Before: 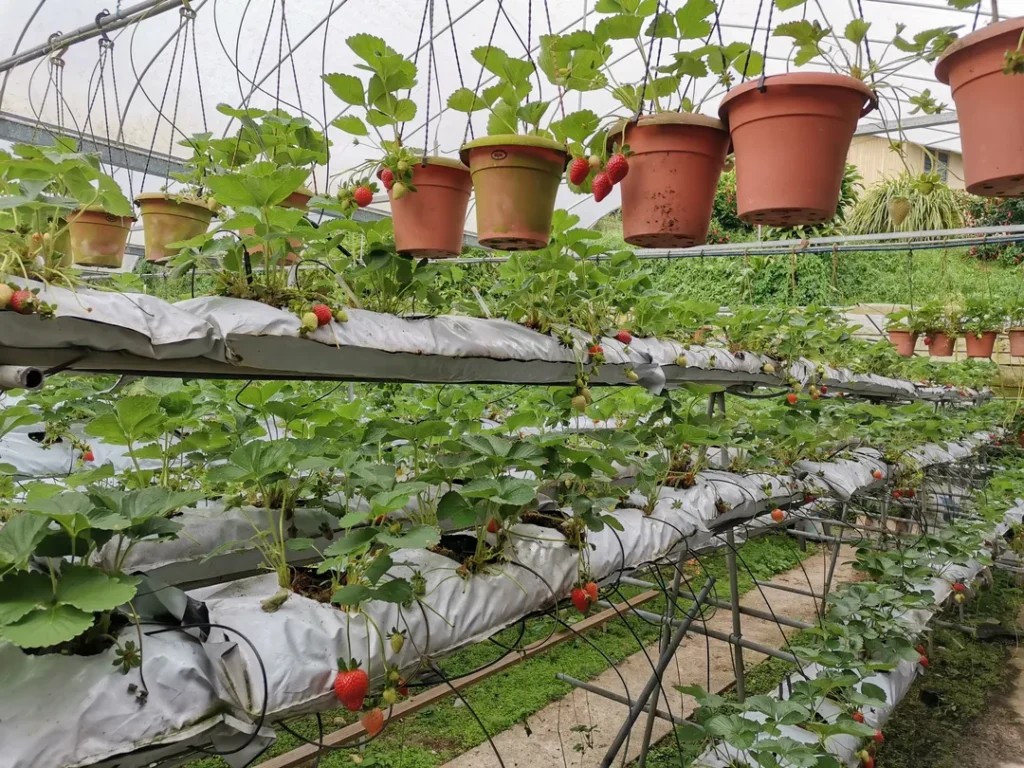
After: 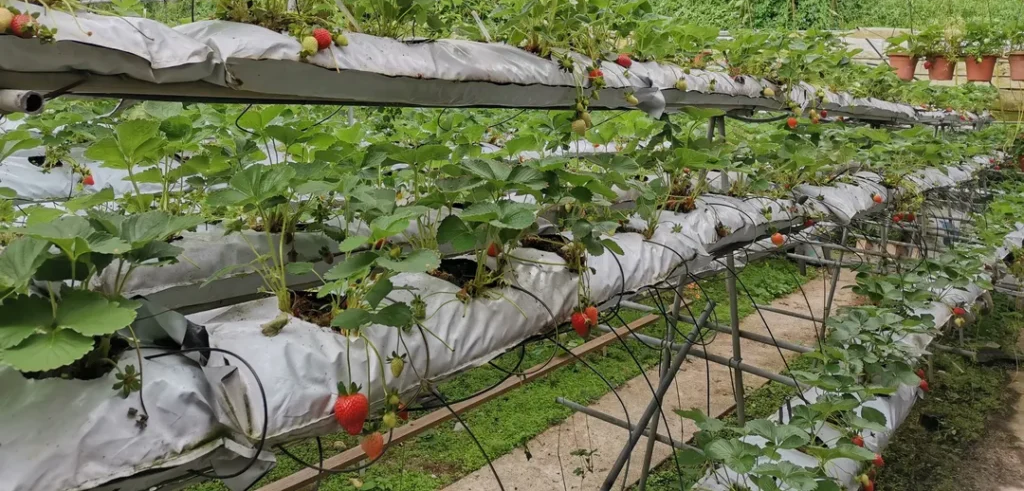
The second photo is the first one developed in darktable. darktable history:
shadows and highlights: shadows 24.87, highlights -26.33
crop and rotate: top 36.06%
